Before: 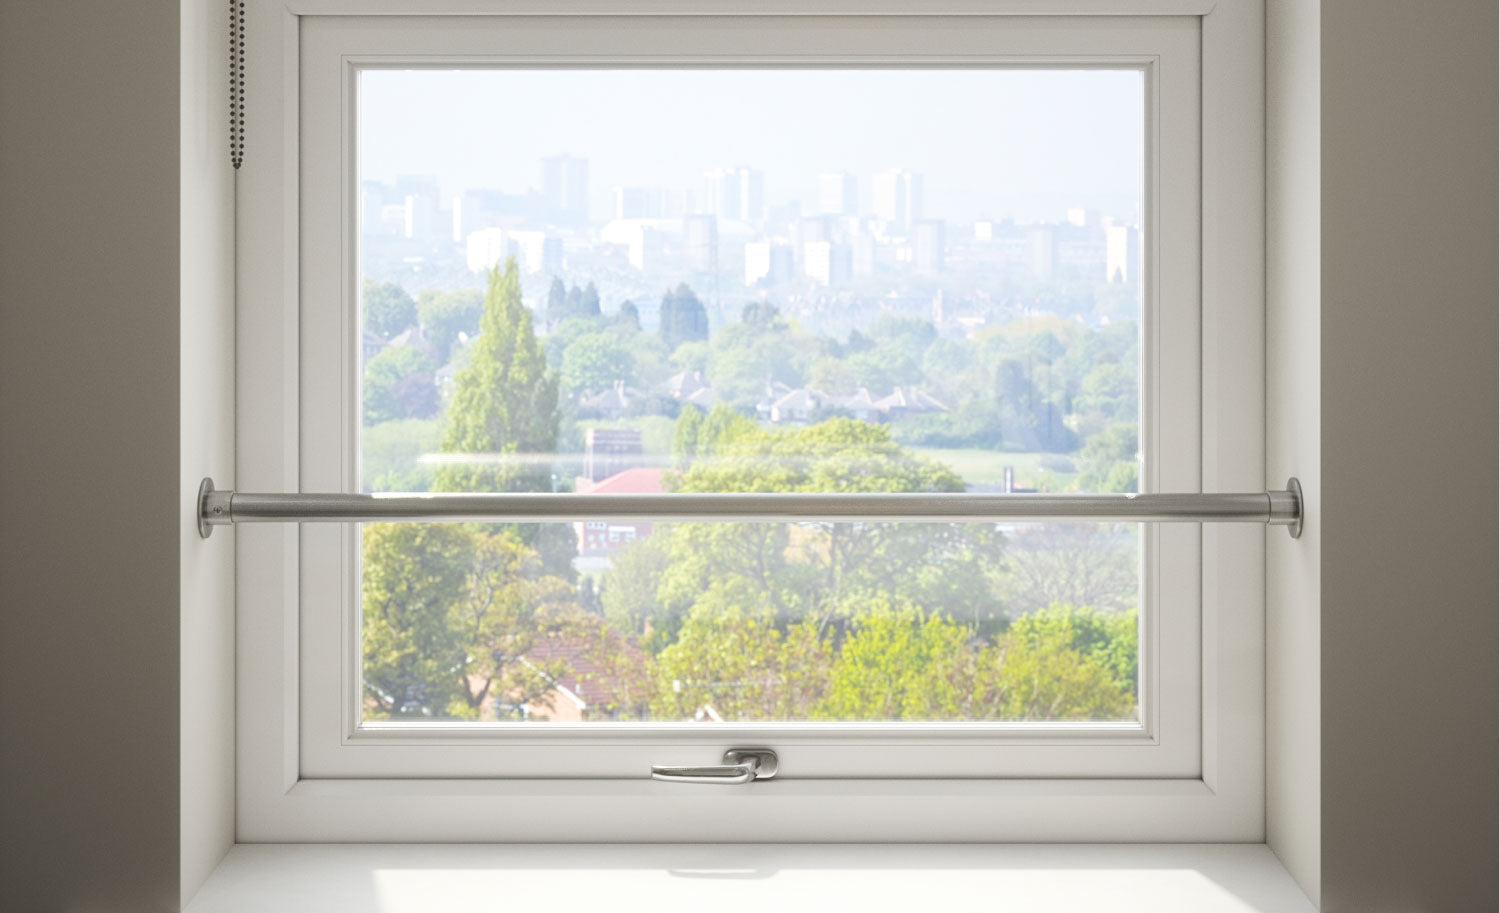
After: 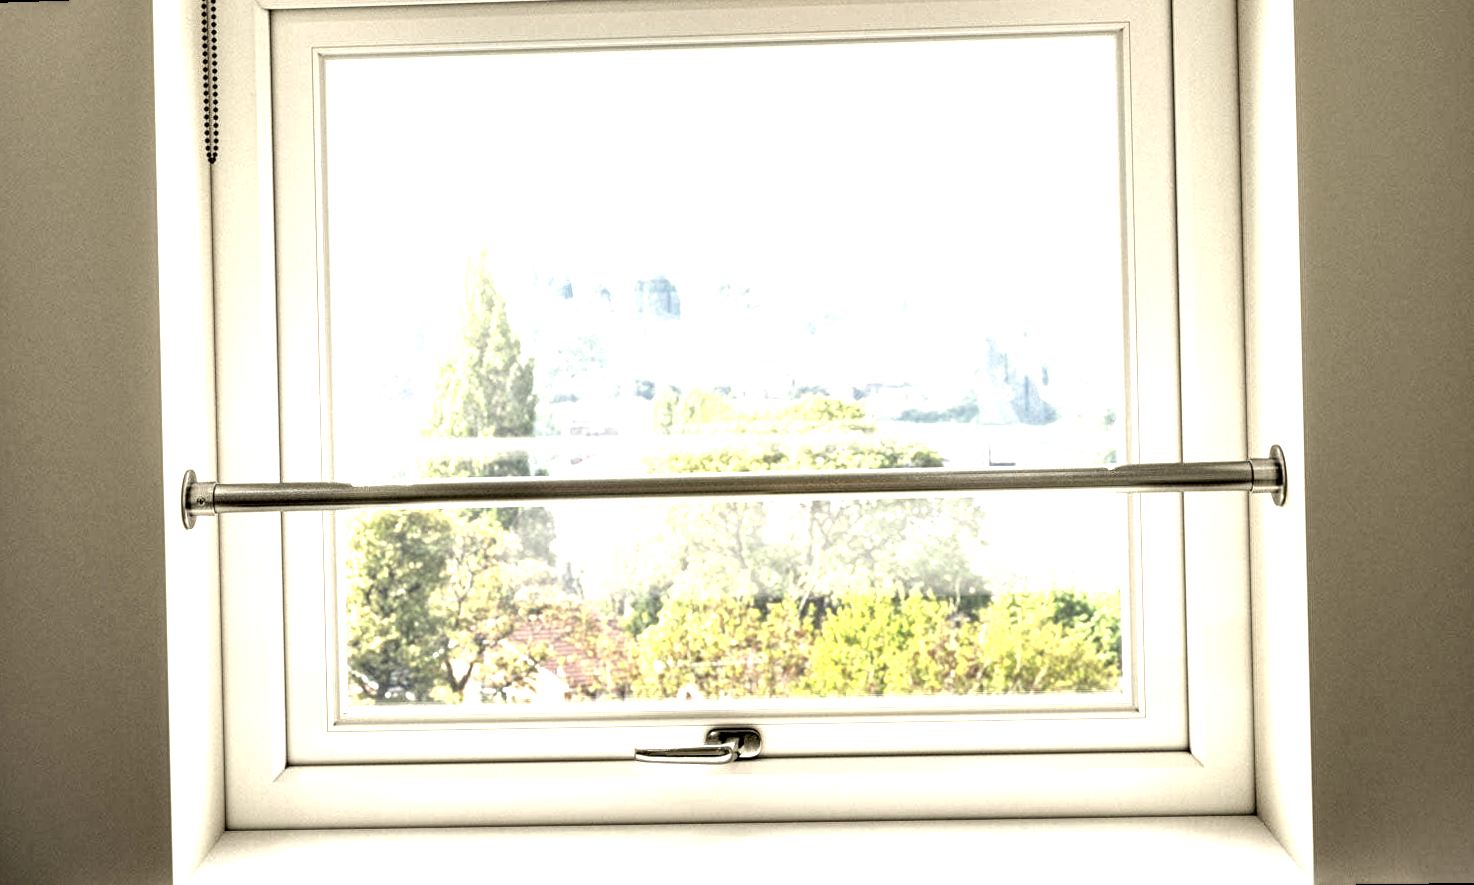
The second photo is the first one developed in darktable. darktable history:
exposure: black level correction 0, exposure 1.1 EV, compensate exposure bias true, compensate highlight preservation false
rotate and perspective: rotation -1.32°, lens shift (horizontal) -0.031, crop left 0.015, crop right 0.985, crop top 0.047, crop bottom 0.982
local contrast: highlights 115%, shadows 42%, detail 293%
white balance: red 1.029, blue 0.92
color balance rgb: contrast -10%
